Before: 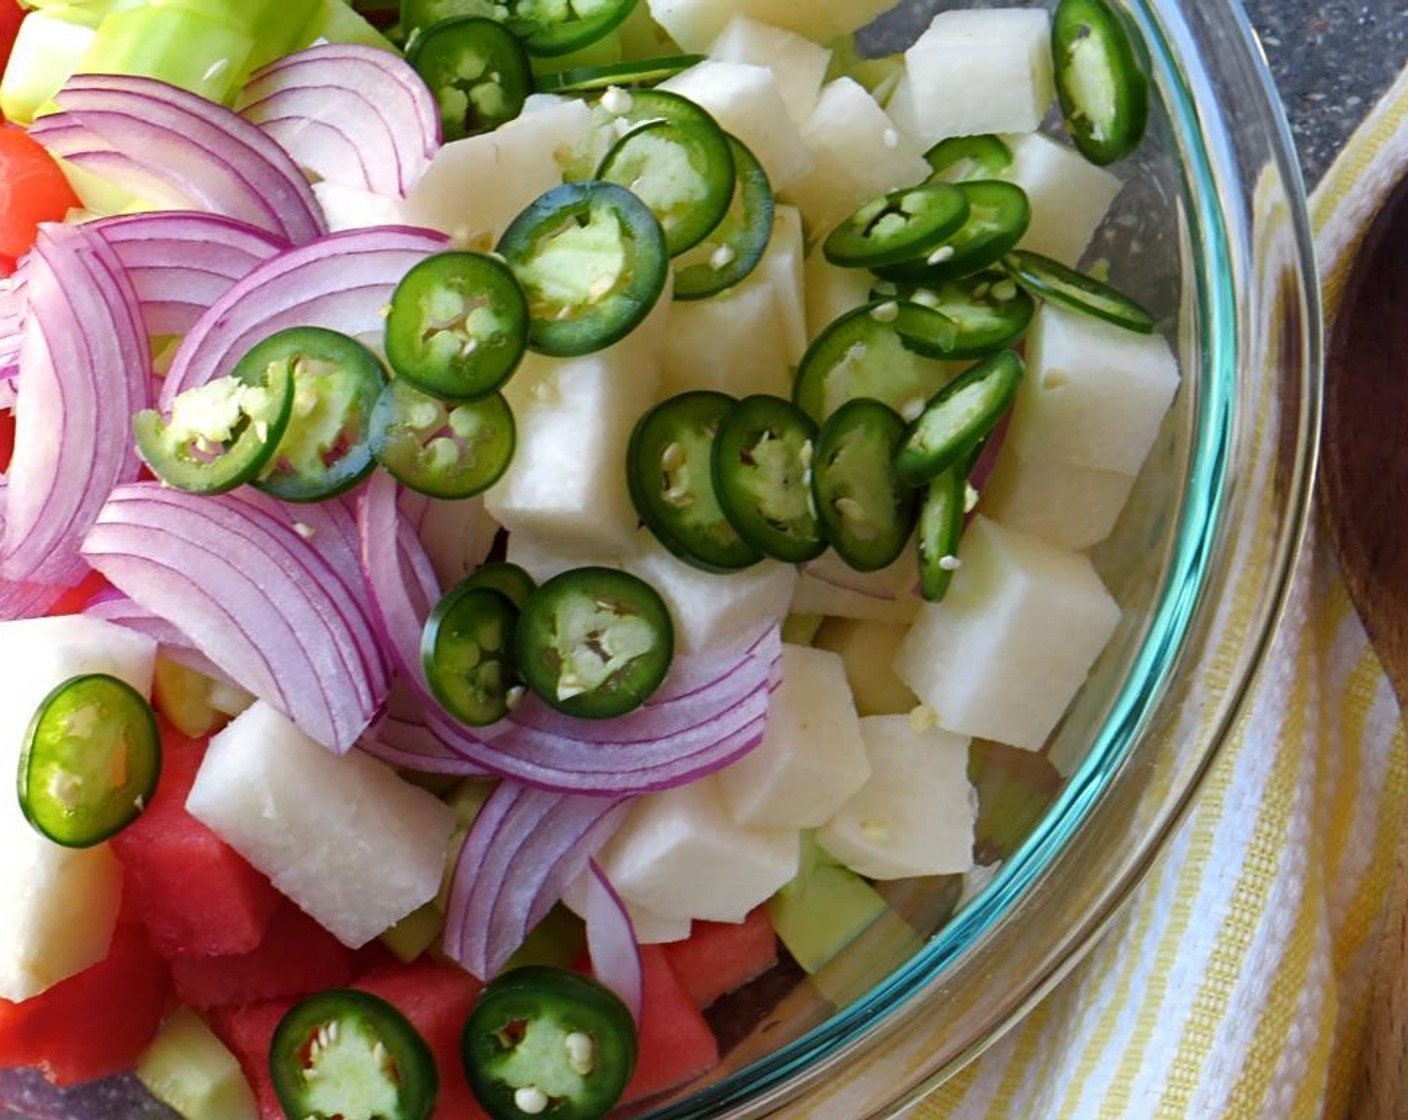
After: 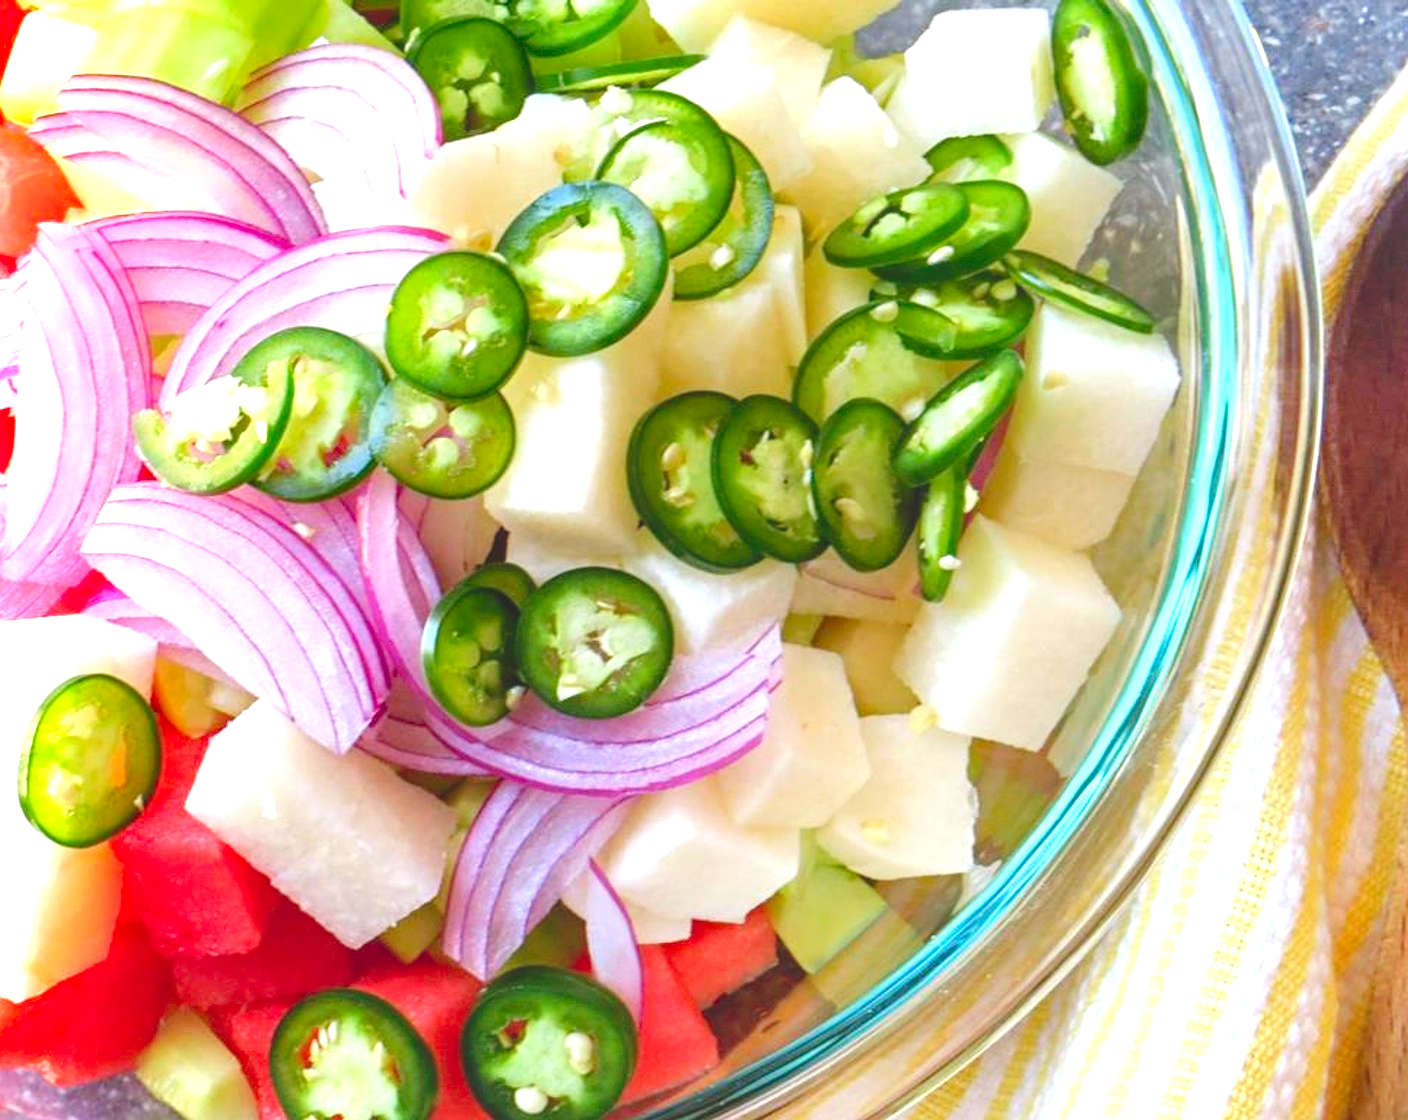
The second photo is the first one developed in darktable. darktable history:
levels: levels [0.008, 0.318, 0.836]
local contrast: highlights 21%, detail 197%
contrast brightness saturation: contrast 0.04, saturation 0.066
tone curve: curves: ch0 [(0, 0.172) (1, 0.91)], color space Lab, independent channels, preserve colors none
